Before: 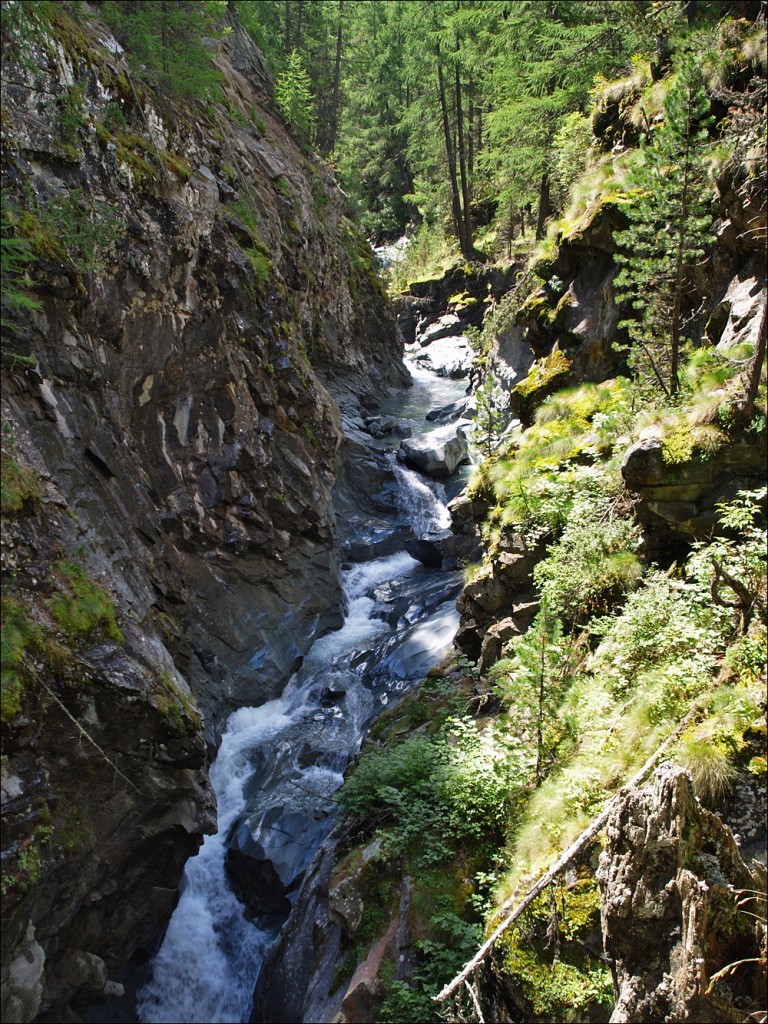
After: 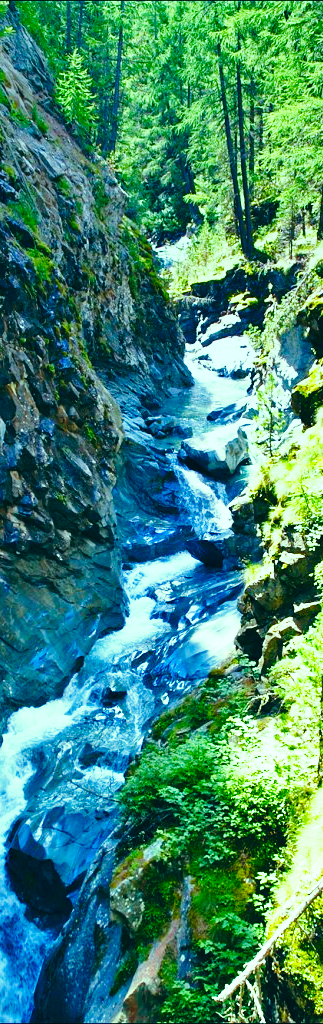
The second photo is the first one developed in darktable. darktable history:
crop: left 28.583%, right 29.231%
exposure: black level correction 0.001, exposure 0.5 EV, compensate exposure bias true, compensate highlight preservation false
white balance: red 0.982, blue 1.018
color correction: highlights a* -20.08, highlights b* 9.8, shadows a* -20.4, shadows b* -10.76
graduated density: hue 238.83°, saturation 50%
color balance rgb: linear chroma grading › shadows -2.2%, linear chroma grading › highlights -15%, linear chroma grading › global chroma -10%, linear chroma grading › mid-tones -10%, perceptual saturation grading › global saturation 45%, perceptual saturation grading › highlights -50%, perceptual saturation grading › shadows 30%, perceptual brilliance grading › global brilliance 18%, global vibrance 45%
base curve: curves: ch0 [(0, 0) (0.028, 0.03) (0.121, 0.232) (0.46, 0.748) (0.859, 0.968) (1, 1)], preserve colors none
